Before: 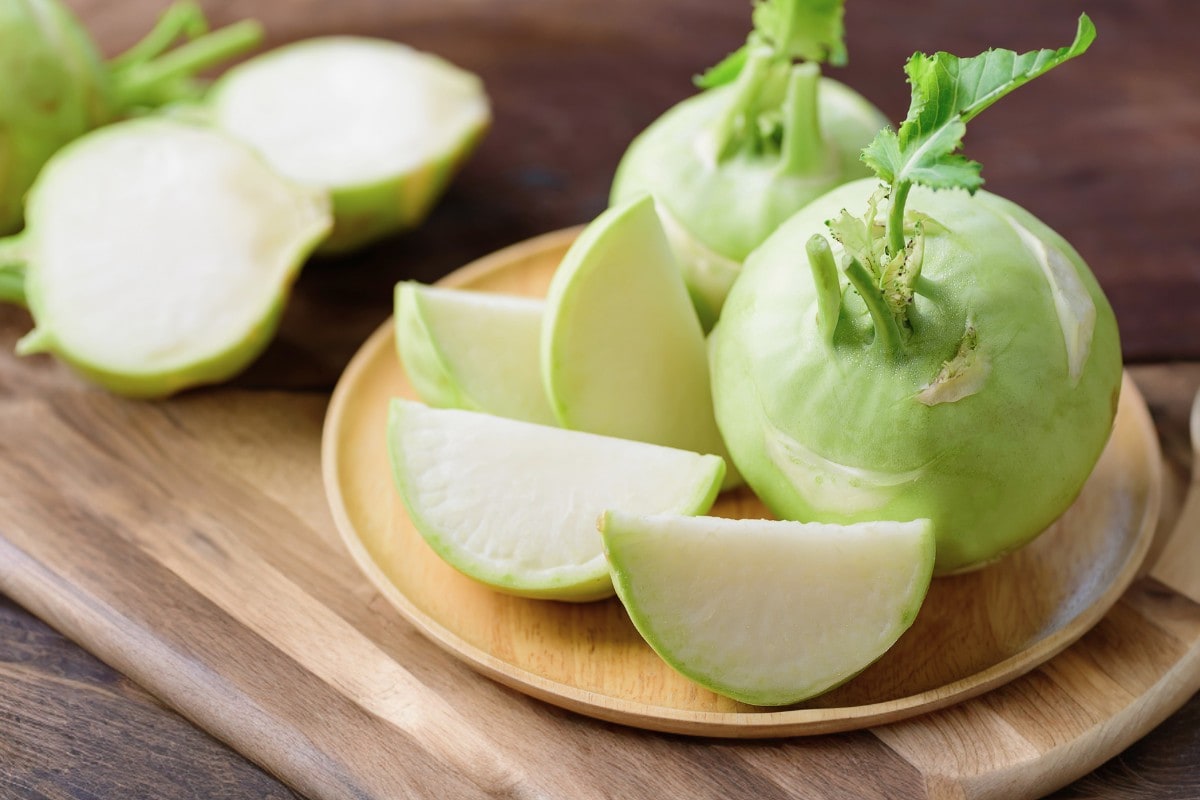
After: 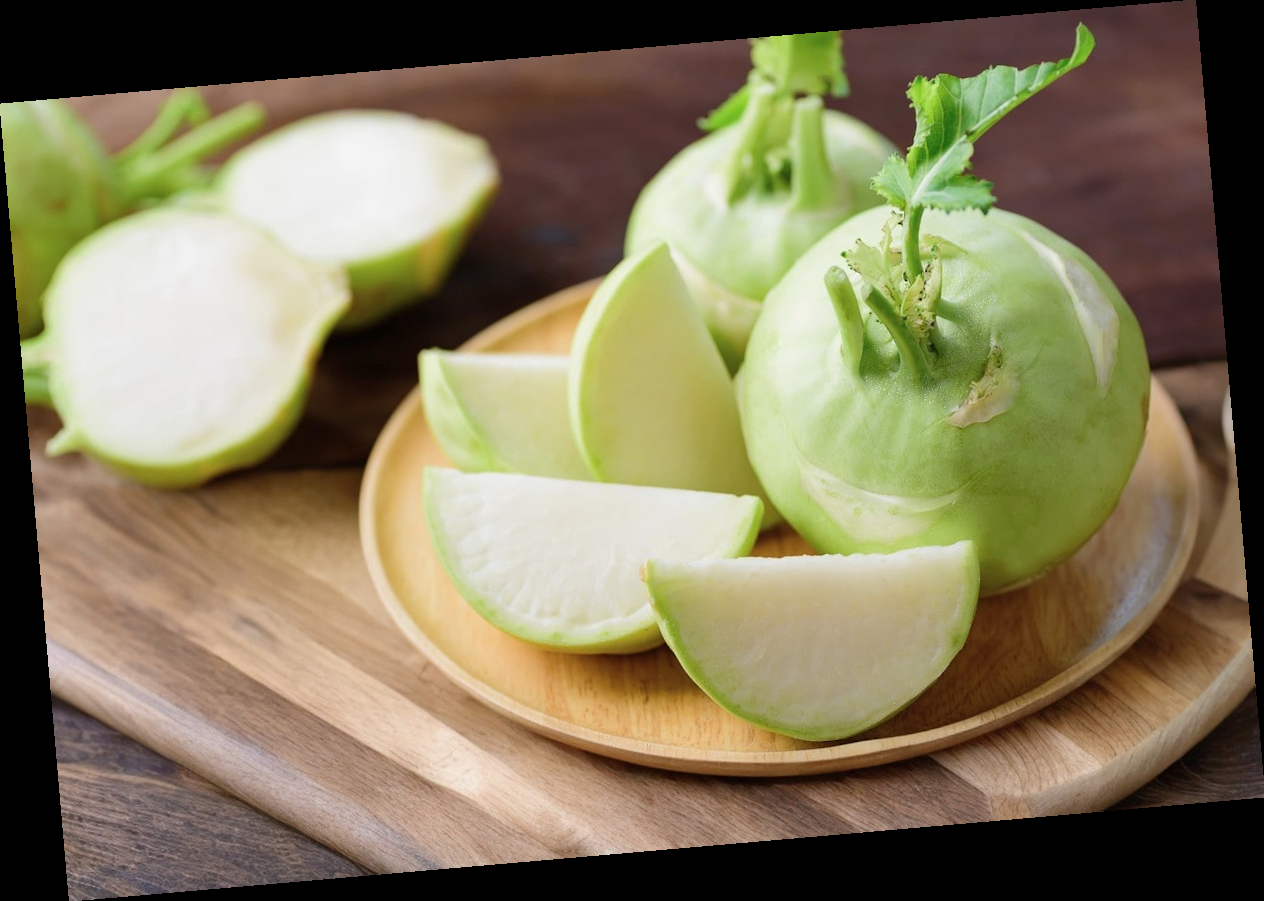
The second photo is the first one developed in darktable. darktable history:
color balance: on, module defaults
rotate and perspective: rotation -4.98°, automatic cropping off
